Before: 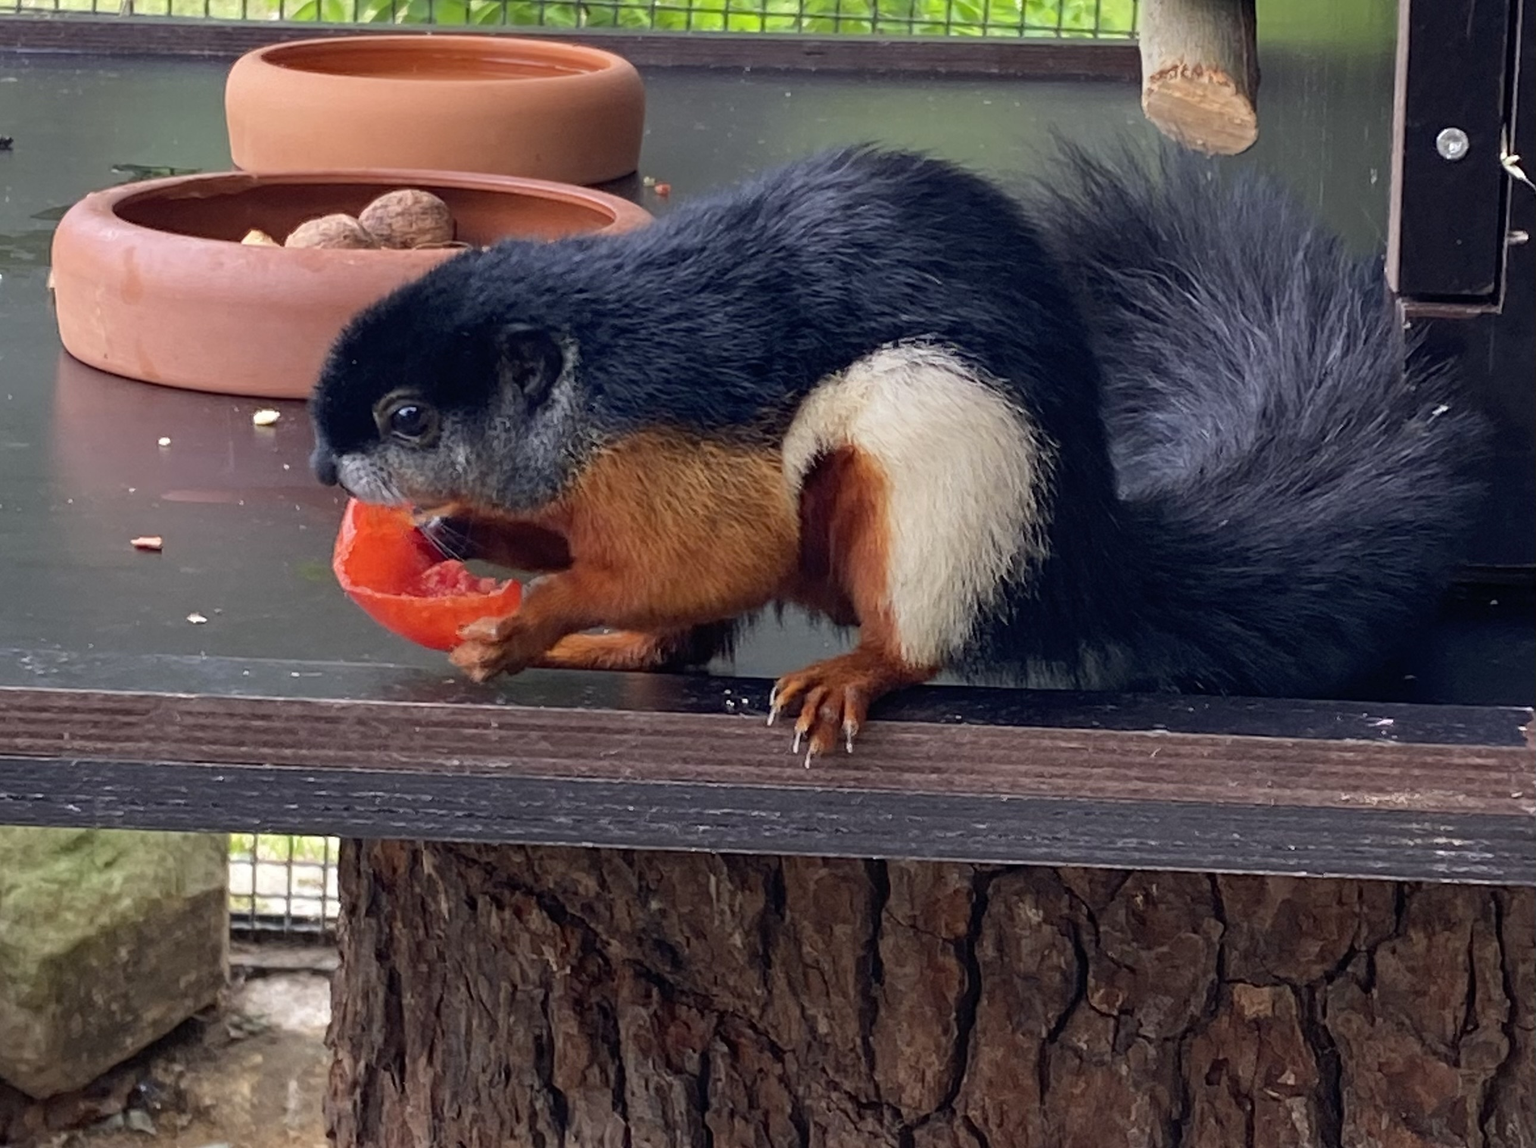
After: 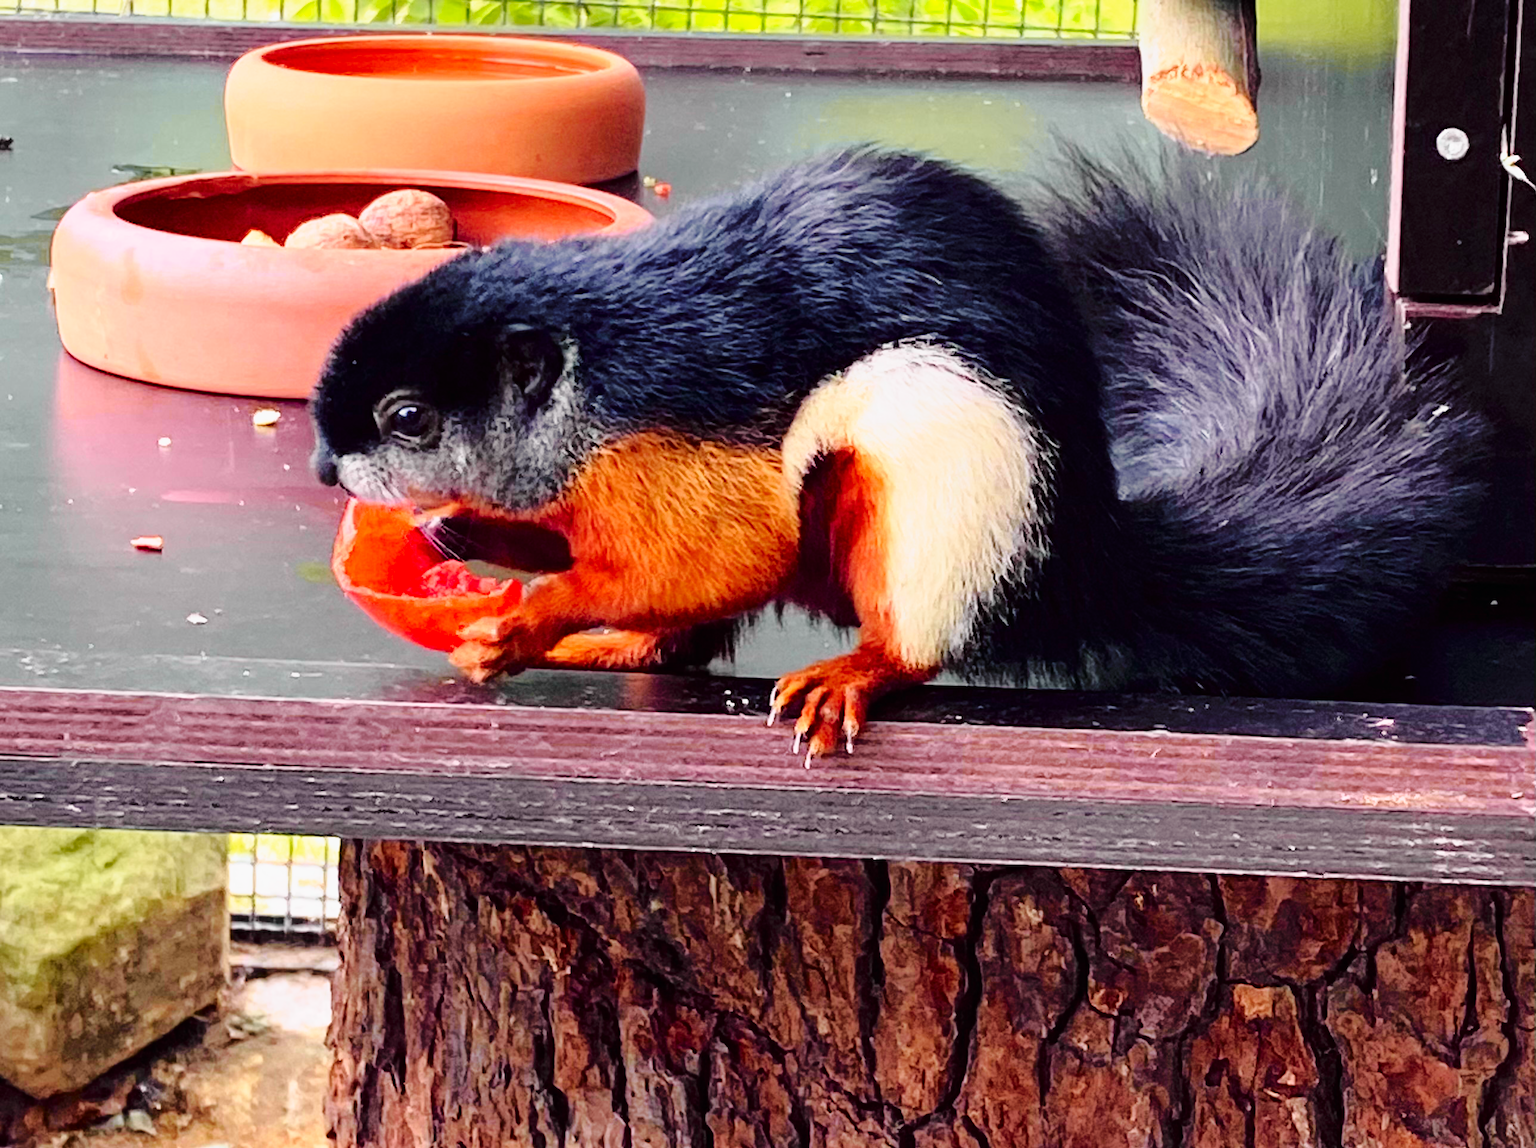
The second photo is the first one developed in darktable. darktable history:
exposure: black level correction 0, compensate exposure bias true, compensate highlight preservation false
base curve: curves: ch0 [(0, 0) (0.028, 0.03) (0.121, 0.232) (0.46, 0.748) (0.859, 0.968) (1, 1)], preserve colors none
tone curve: curves: ch0 [(0, 0) (0.062, 0.023) (0.168, 0.142) (0.359, 0.44) (0.469, 0.544) (0.634, 0.722) (0.839, 0.909) (0.998, 0.978)]; ch1 [(0, 0) (0.437, 0.453) (0.472, 0.47) (0.502, 0.504) (0.527, 0.546) (0.568, 0.619) (0.608, 0.665) (0.669, 0.748) (0.859, 0.899) (1, 1)]; ch2 [(0, 0) (0.33, 0.301) (0.421, 0.443) (0.473, 0.498) (0.509, 0.5) (0.535, 0.564) (0.575, 0.625) (0.608, 0.676) (1, 1)], color space Lab, independent channels, preserve colors none
